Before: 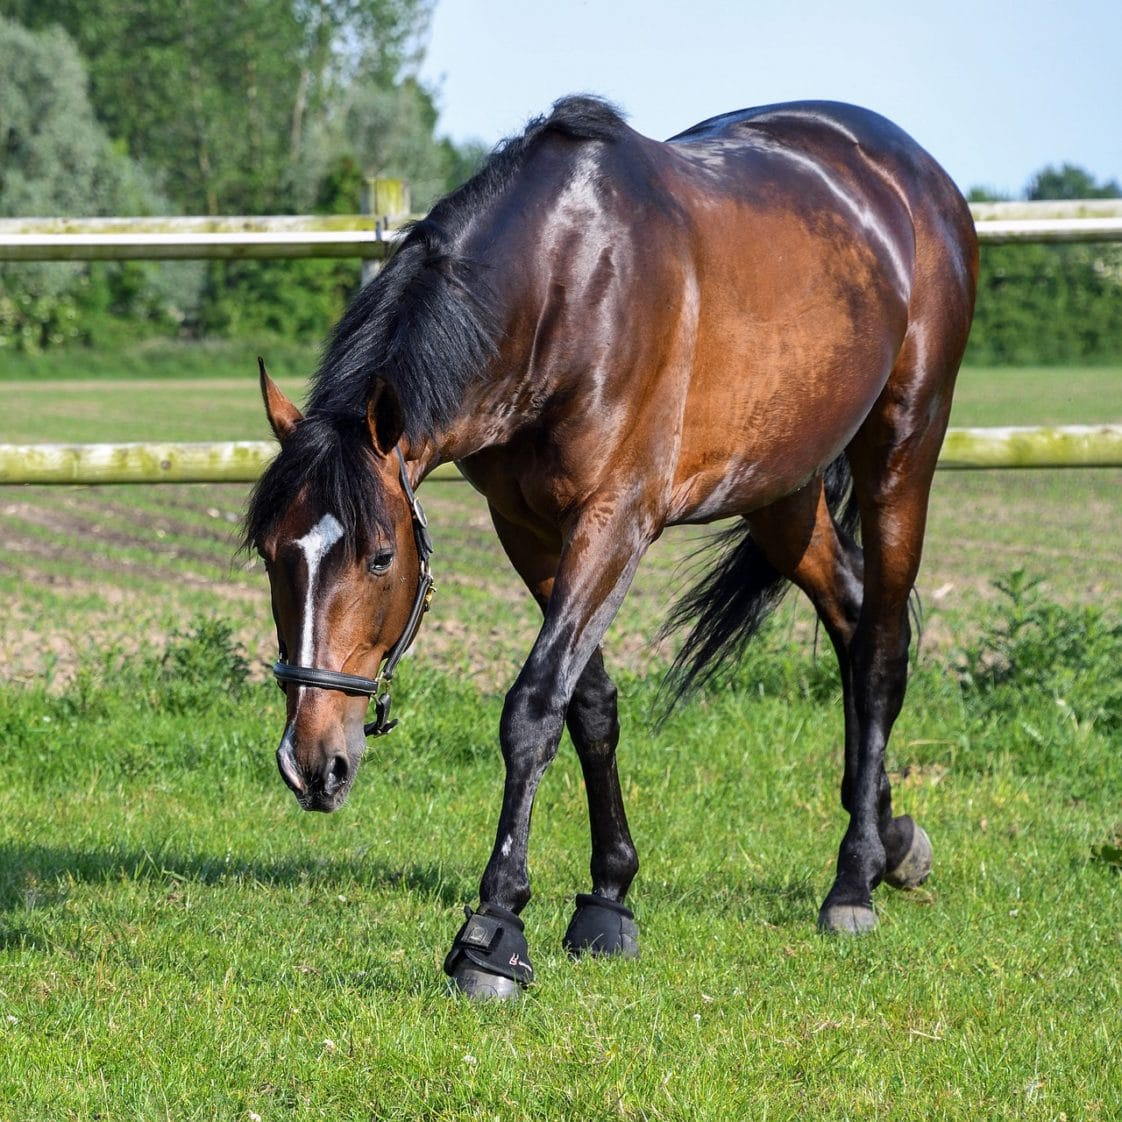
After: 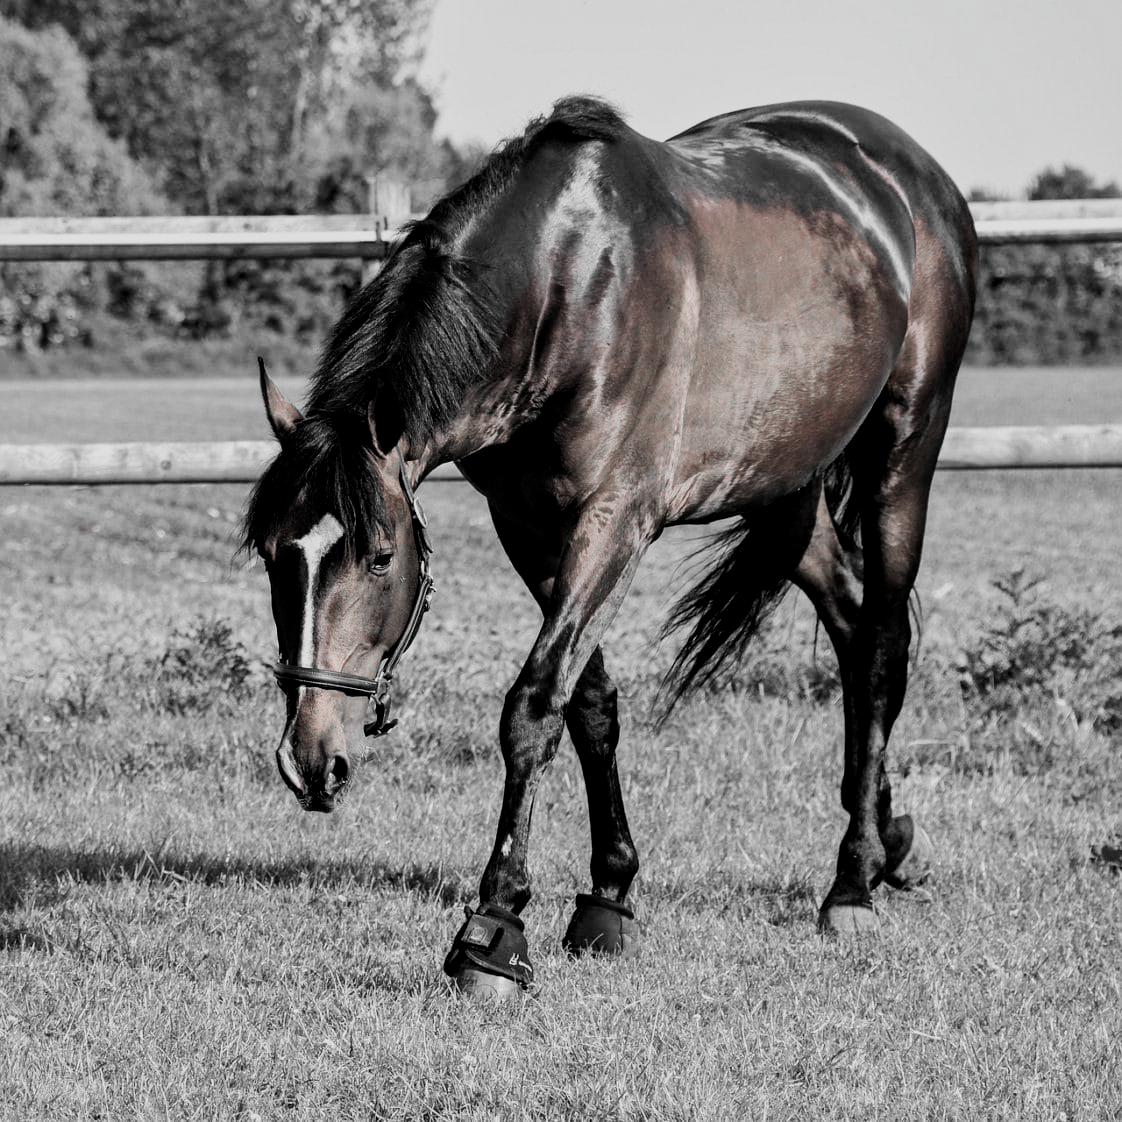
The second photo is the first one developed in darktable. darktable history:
color zones: curves: ch1 [(0, 0.006) (0.094, 0.285) (0.171, 0.001) (0.429, 0.001) (0.571, 0.003) (0.714, 0.004) (0.857, 0.004) (1, 0.006)]
filmic rgb: black relative exposure -5.07 EV, white relative exposure 3.98 EV, hardness 2.91, contrast 1.3, highlights saturation mix -10.11%, color science v5 (2021), contrast in shadows safe, contrast in highlights safe
local contrast: mode bilateral grid, contrast 29, coarseness 17, detail 115%, midtone range 0.2
